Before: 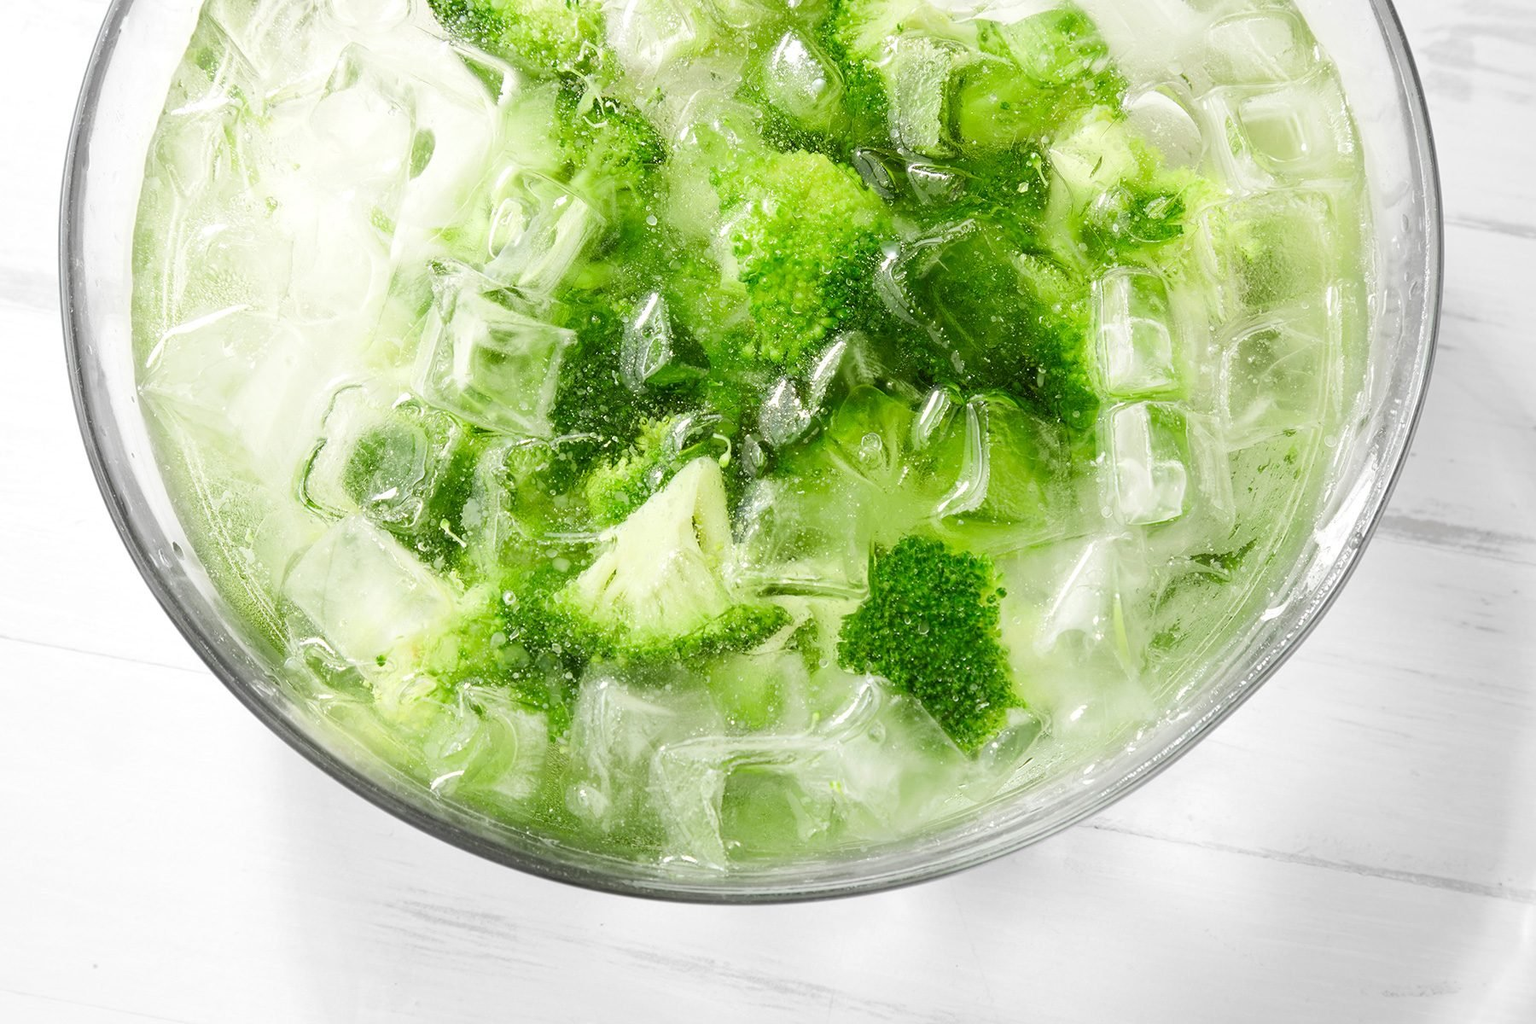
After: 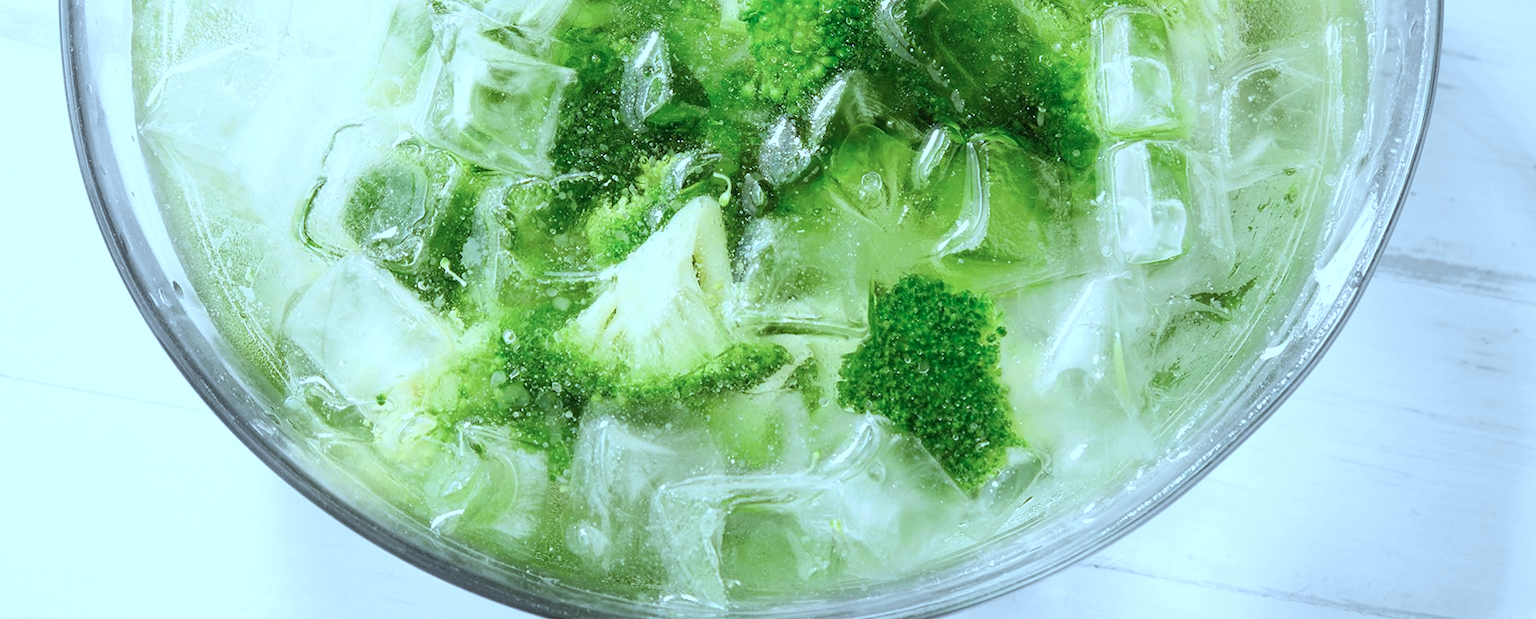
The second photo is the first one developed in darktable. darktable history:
color correction: highlights a* -9.39, highlights b* -23.09
crop and rotate: top 25.505%, bottom 13.967%
